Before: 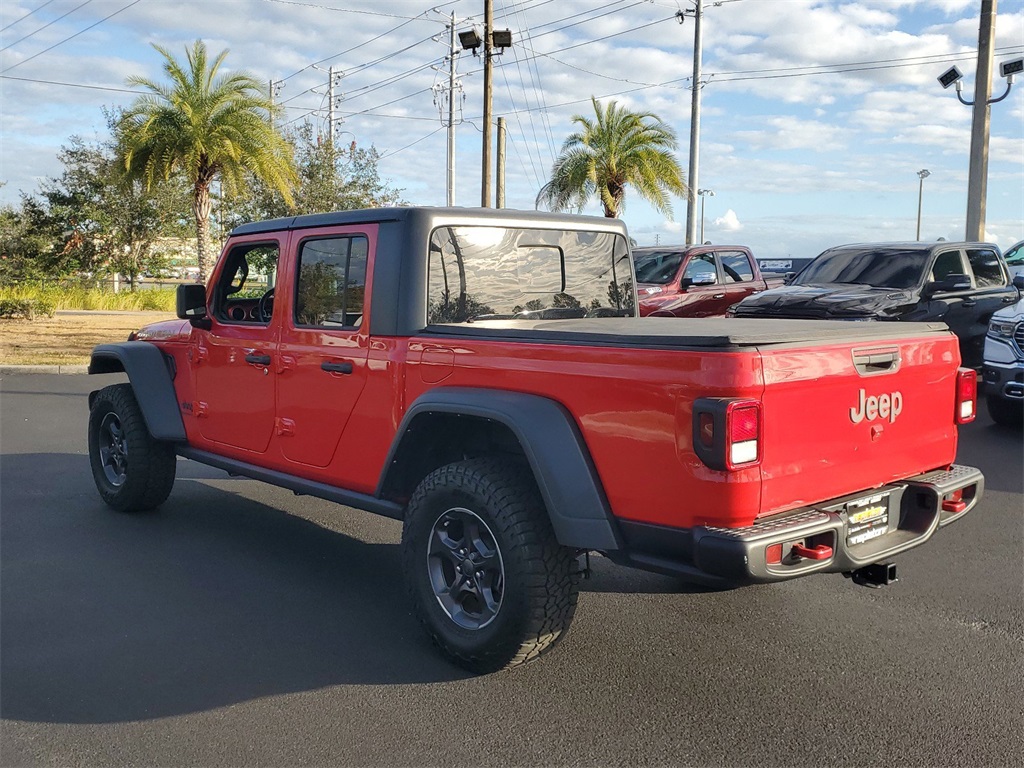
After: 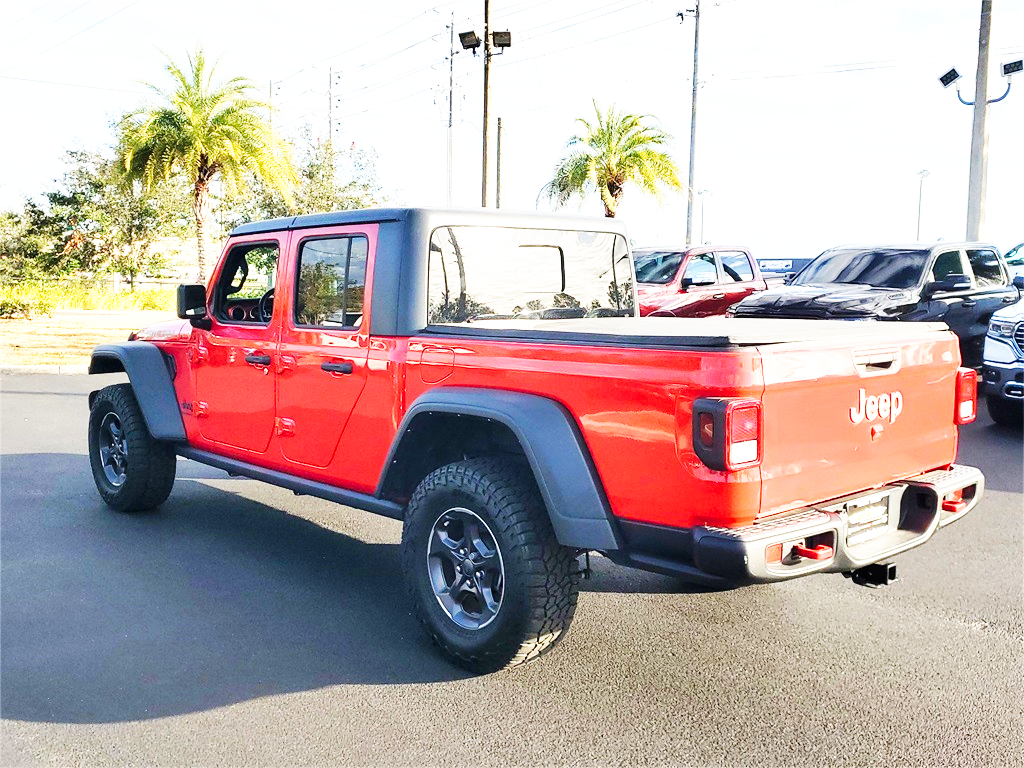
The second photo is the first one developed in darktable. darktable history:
base curve: curves: ch0 [(0, 0) (0.007, 0.004) (0.027, 0.03) (0.046, 0.07) (0.207, 0.54) (0.442, 0.872) (0.673, 0.972) (1, 1)], preserve colors none
exposure: exposure 0.76 EV, compensate highlight preservation false
